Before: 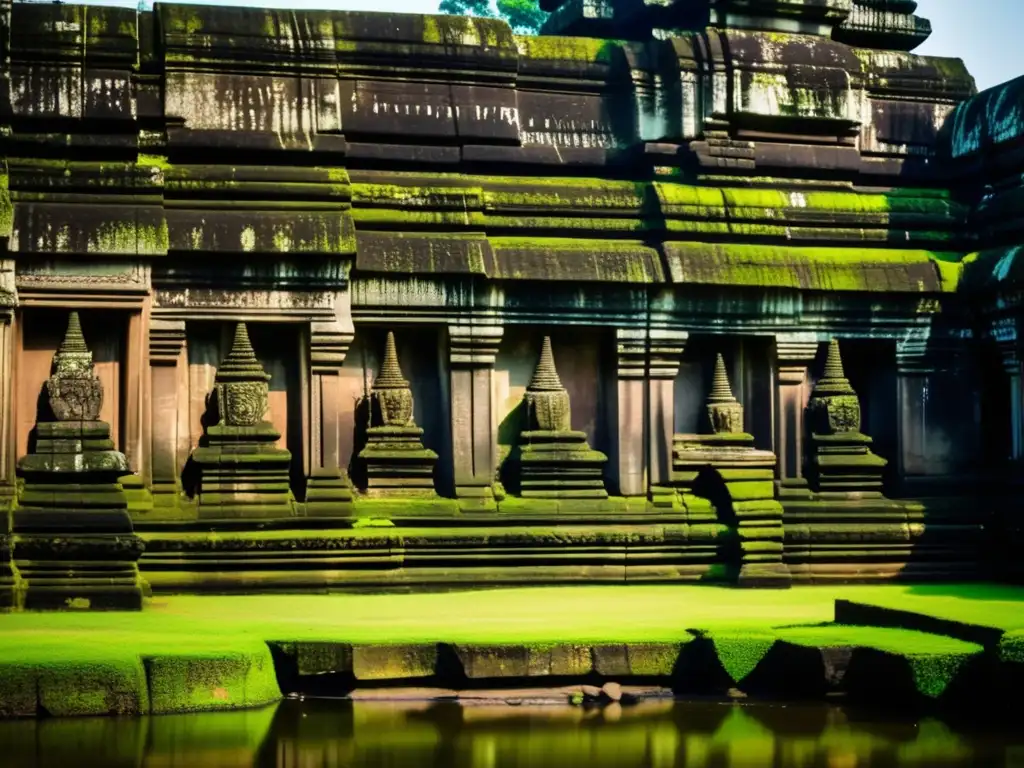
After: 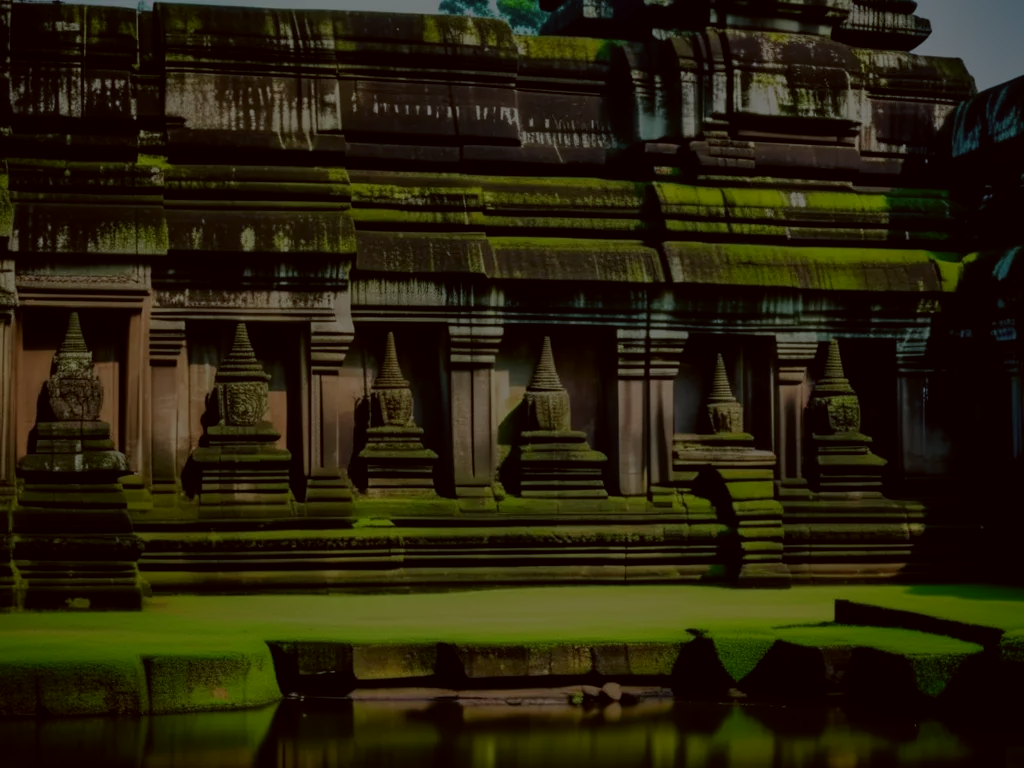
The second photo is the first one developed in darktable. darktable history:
color correction: highlights a* -4.98, highlights b* -3.76, shadows a* 3.83, shadows b* 4.08
exposure: exposure -2.446 EV, compensate highlight preservation false
